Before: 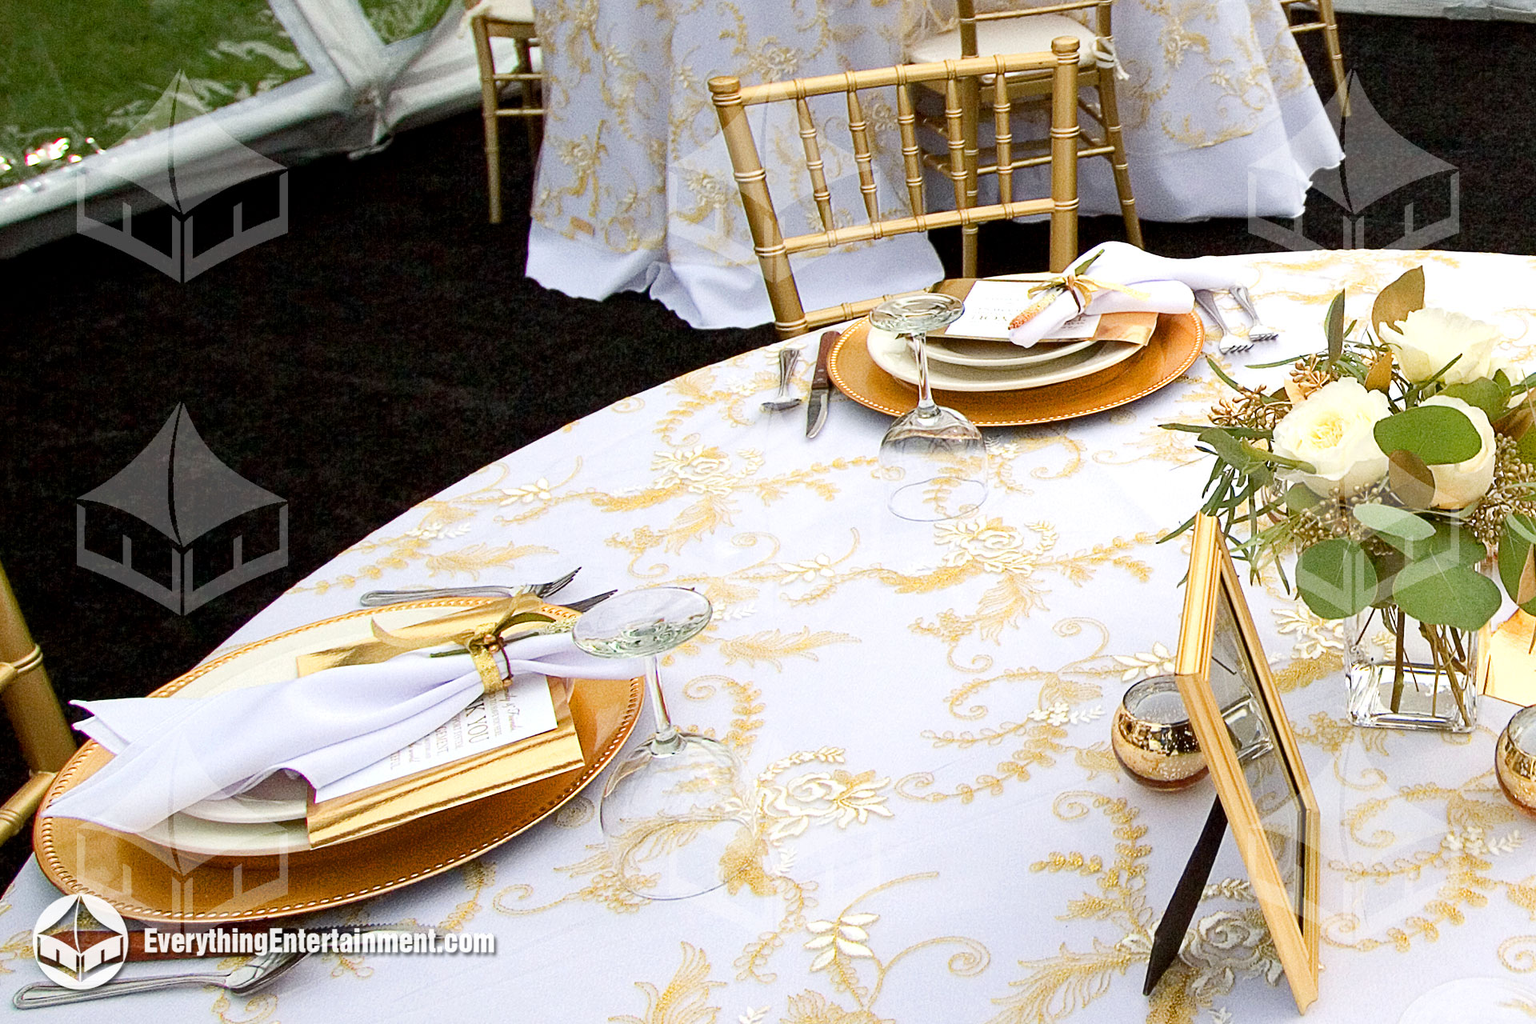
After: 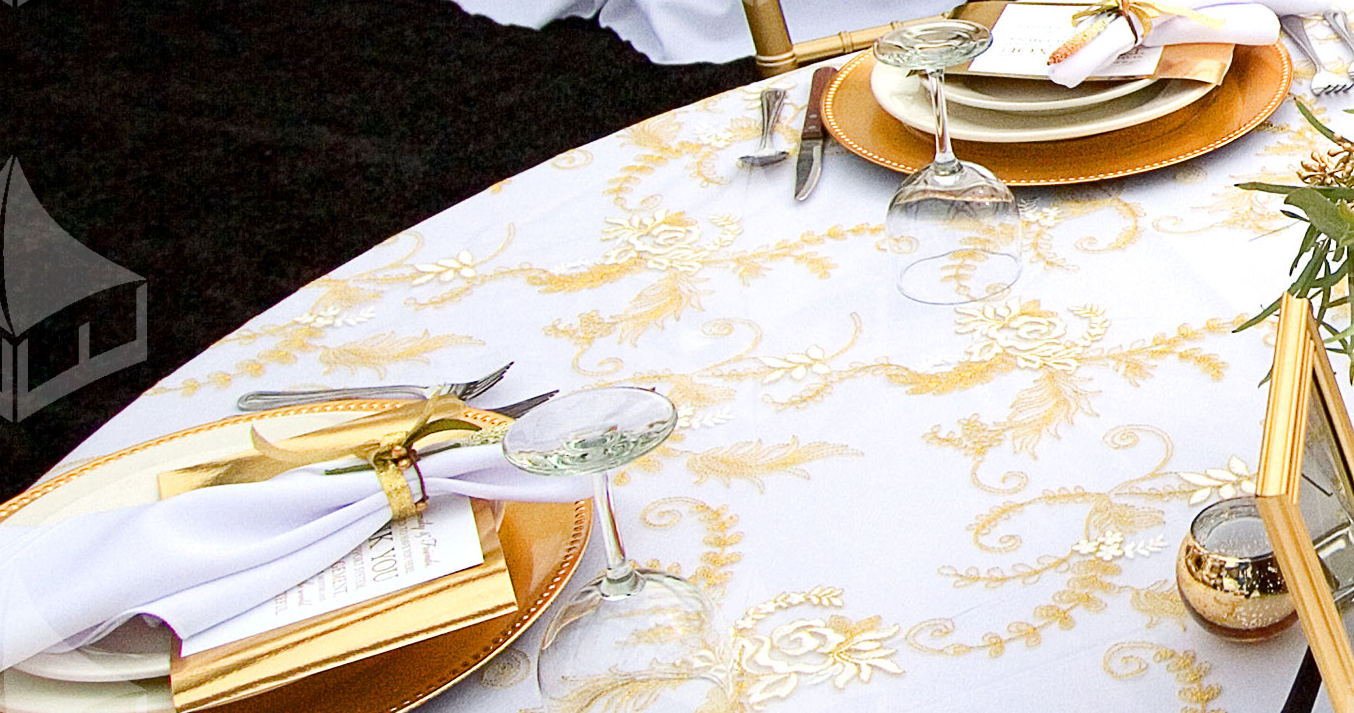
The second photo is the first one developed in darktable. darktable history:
crop: left 11.145%, top 27.11%, right 18.284%, bottom 17.114%
